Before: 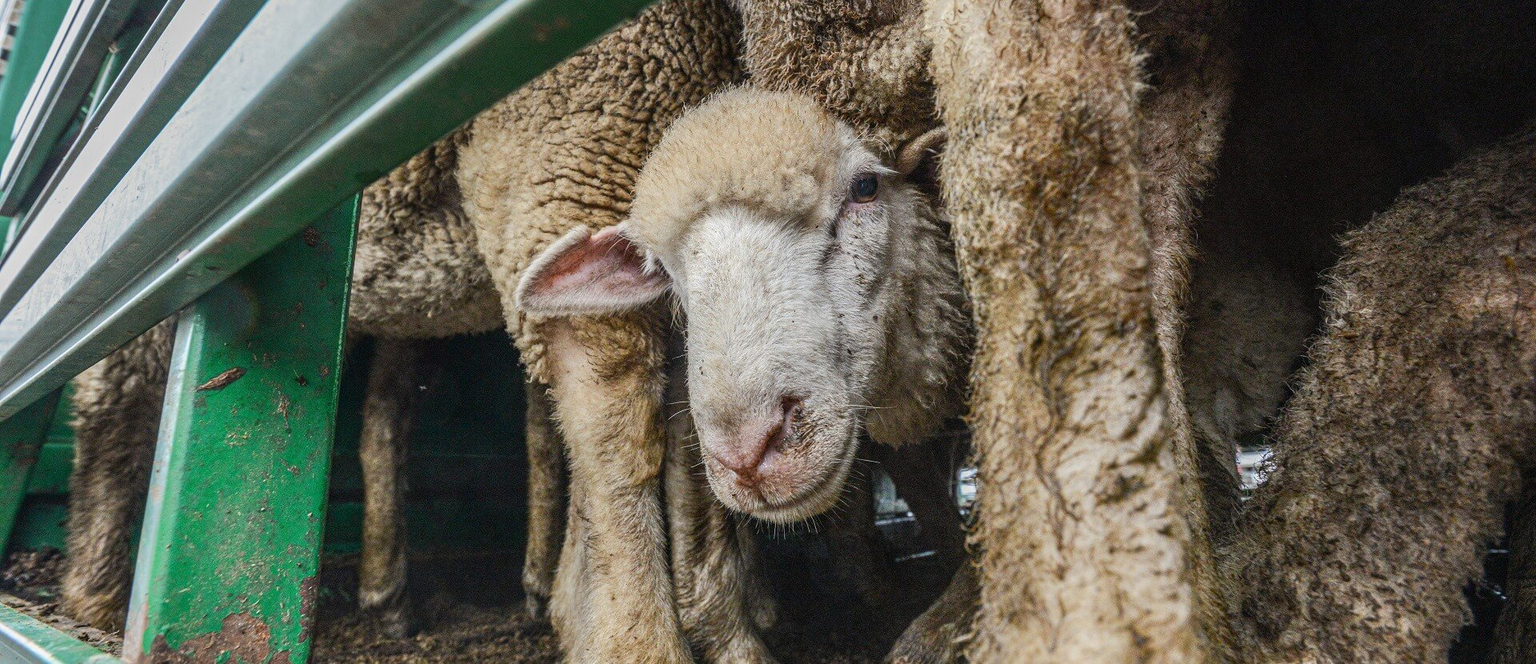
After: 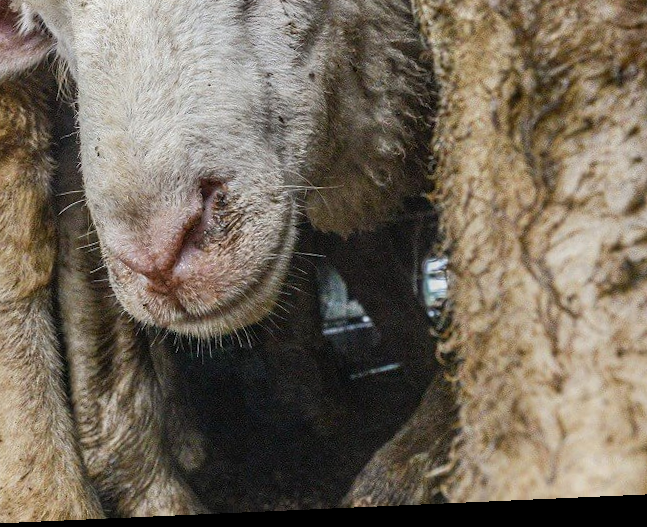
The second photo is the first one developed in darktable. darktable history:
crop: left 40.878%, top 39.176%, right 25.993%, bottom 3.081%
rotate and perspective: rotation -2.56°, automatic cropping off
